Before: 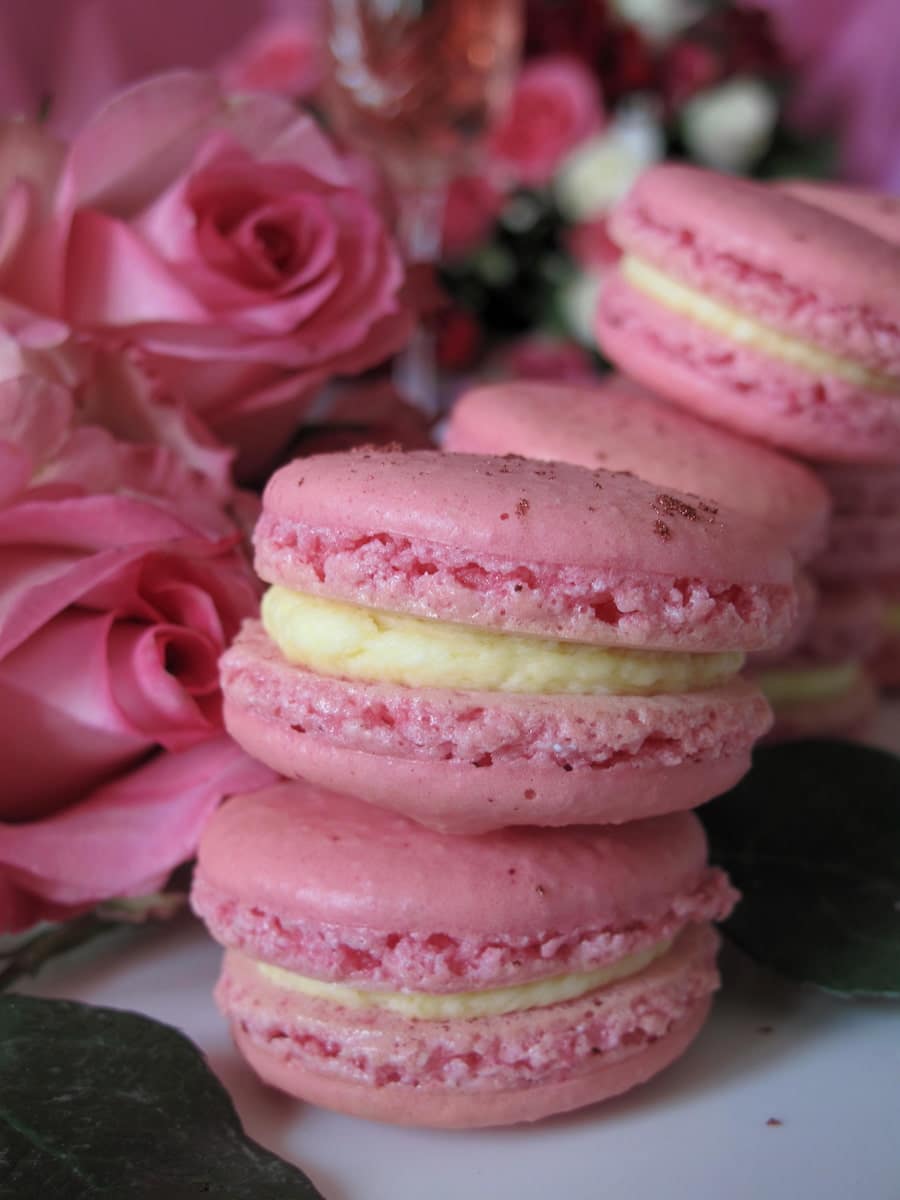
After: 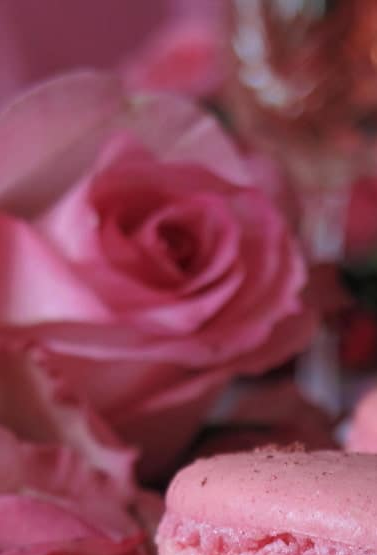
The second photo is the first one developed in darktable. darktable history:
color zones: curves: ch0 [(0, 0.5) (0.143, 0.5) (0.286, 0.5) (0.429, 0.5) (0.571, 0.5) (0.714, 0.476) (0.857, 0.5) (1, 0.5)]; ch2 [(0, 0.5) (0.143, 0.5) (0.286, 0.5) (0.429, 0.5) (0.571, 0.5) (0.714, 0.487) (0.857, 0.5) (1, 0.5)]
tone equalizer: on, module defaults
crop and rotate: left 10.817%, top 0.062%, right 47.194%, bottom 53.626%
